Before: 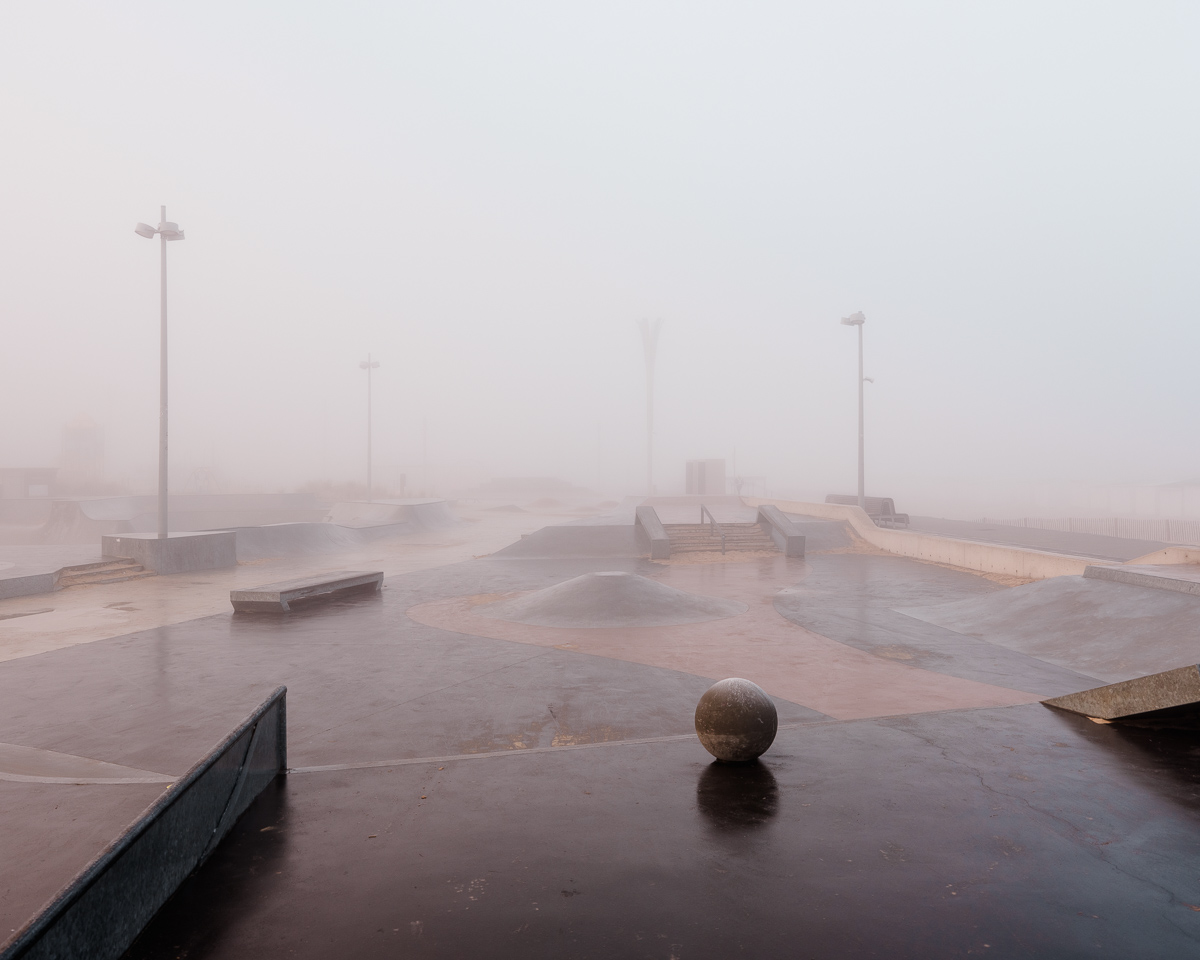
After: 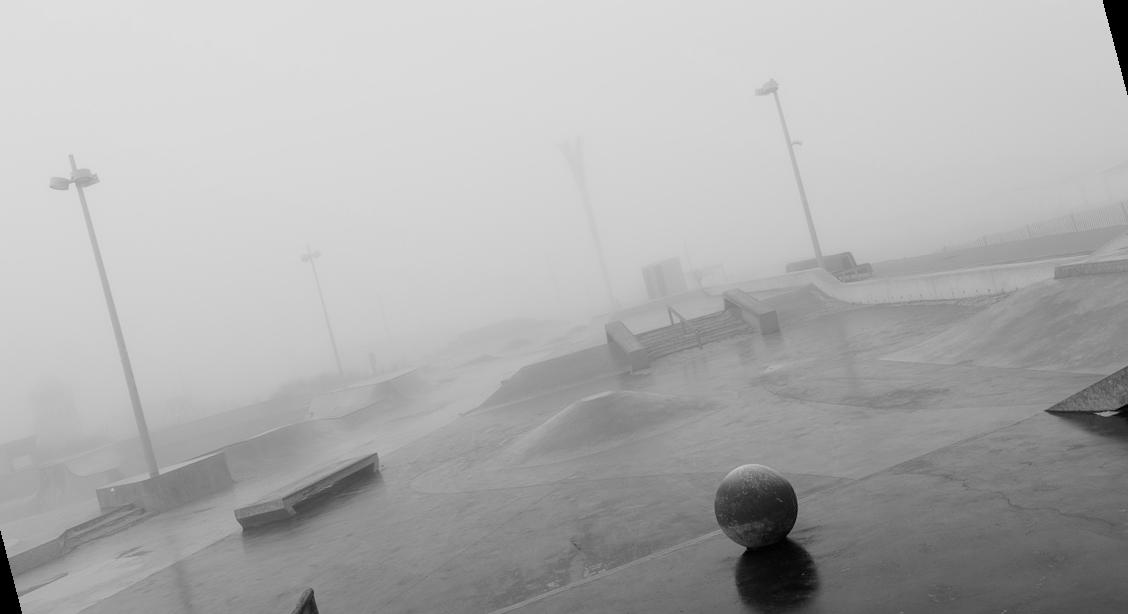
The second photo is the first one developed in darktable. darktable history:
color calibration: output gray [0.18, 0.41, 0.41, 0], gray › normalize channels true, illuminant same as pipeline (D50), adaptation XYZ, x 0.346, y 0.359, gamut compression 0
rotate and perspective: rotation -14.8°, crop left 0.1, crop right 0.903, crop top 0.25, crop bottom 0.748
